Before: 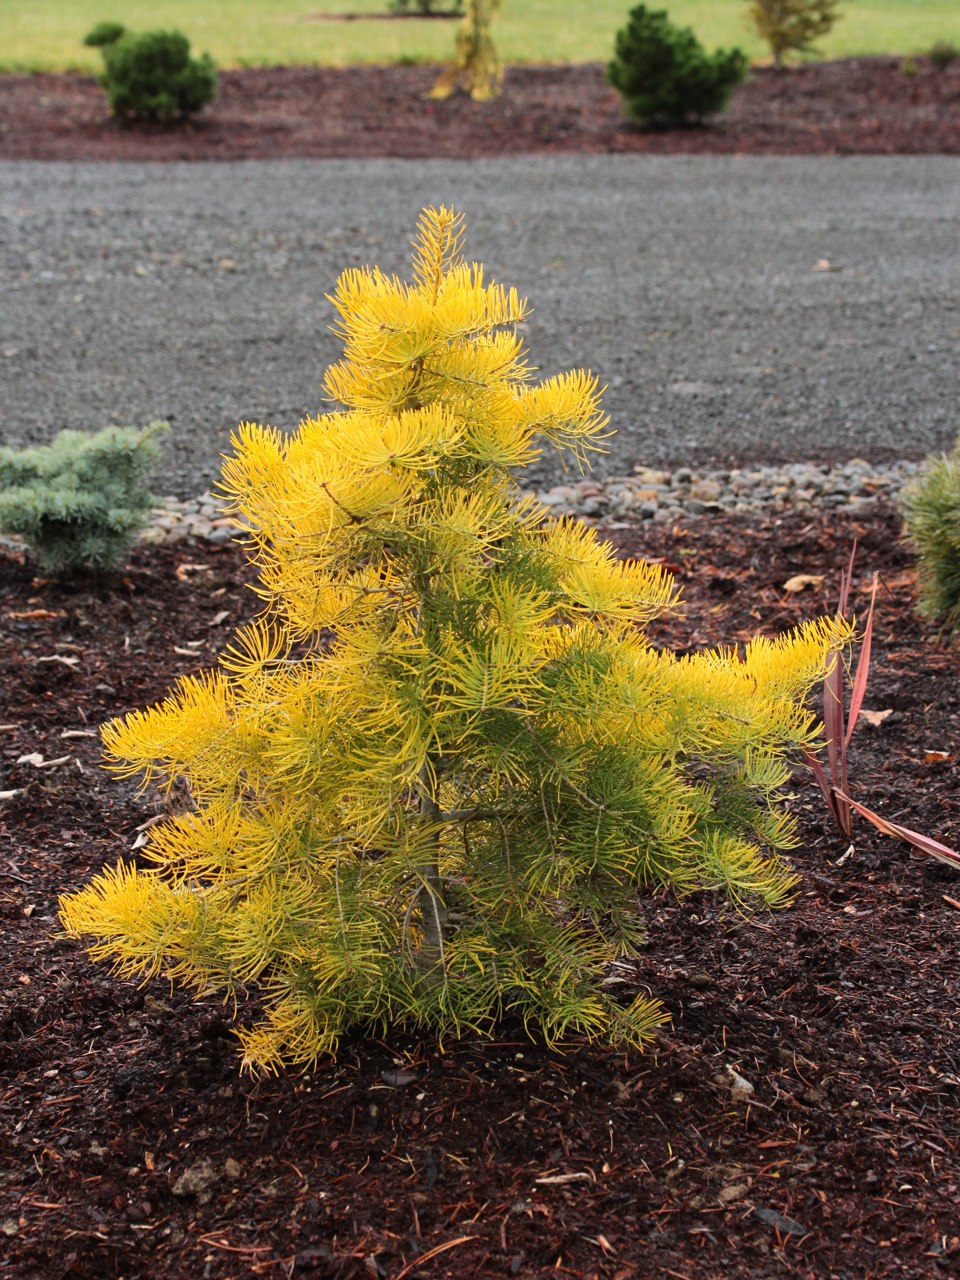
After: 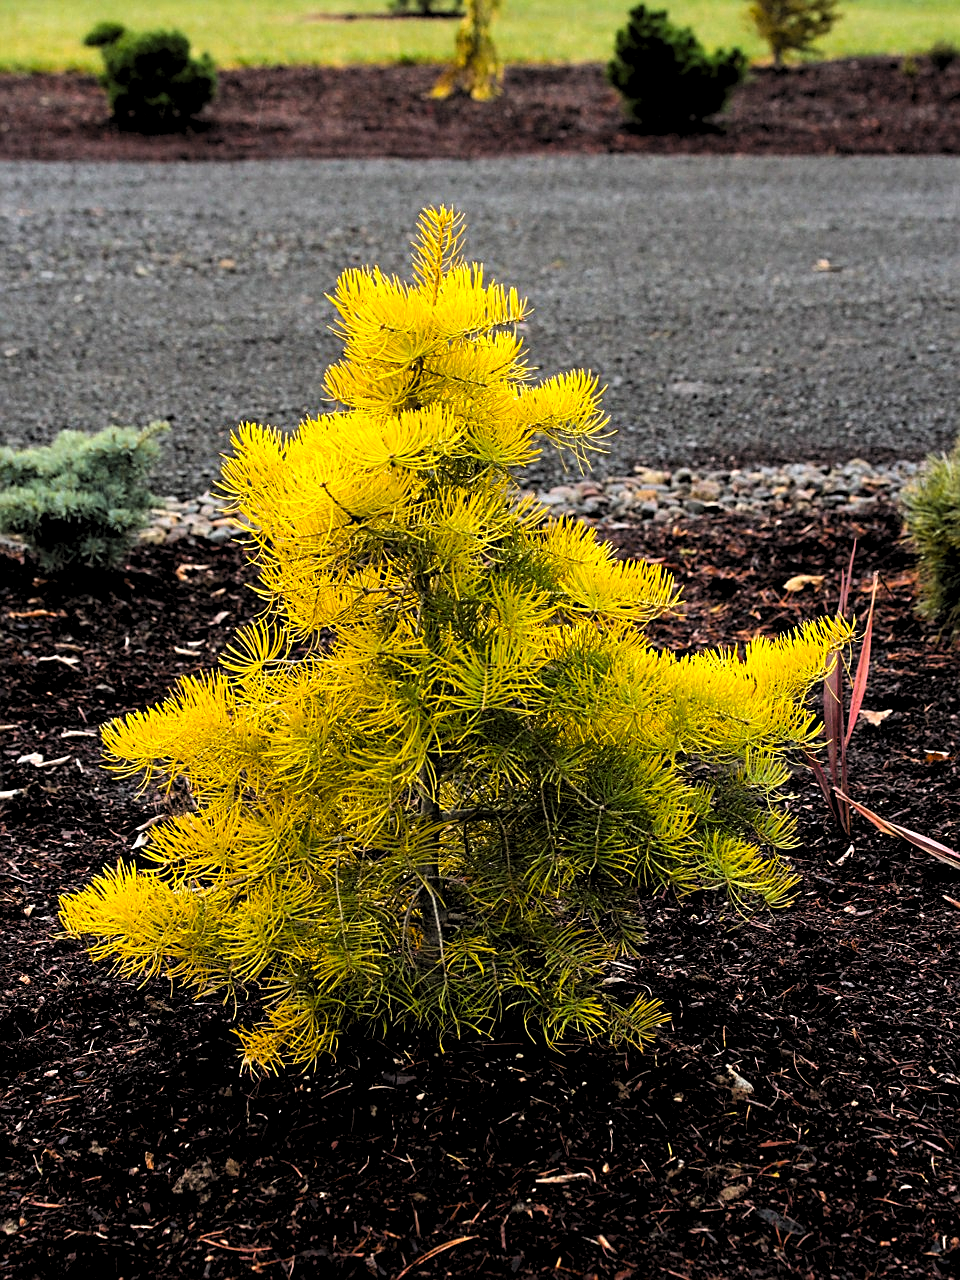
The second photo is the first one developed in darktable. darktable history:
color balance rgb: perceptual saturation grading › global saturation 20%, global vibrance 20%
levels: levels [0.182, 0.542, 0.902]
sharpen: on, module defaults
